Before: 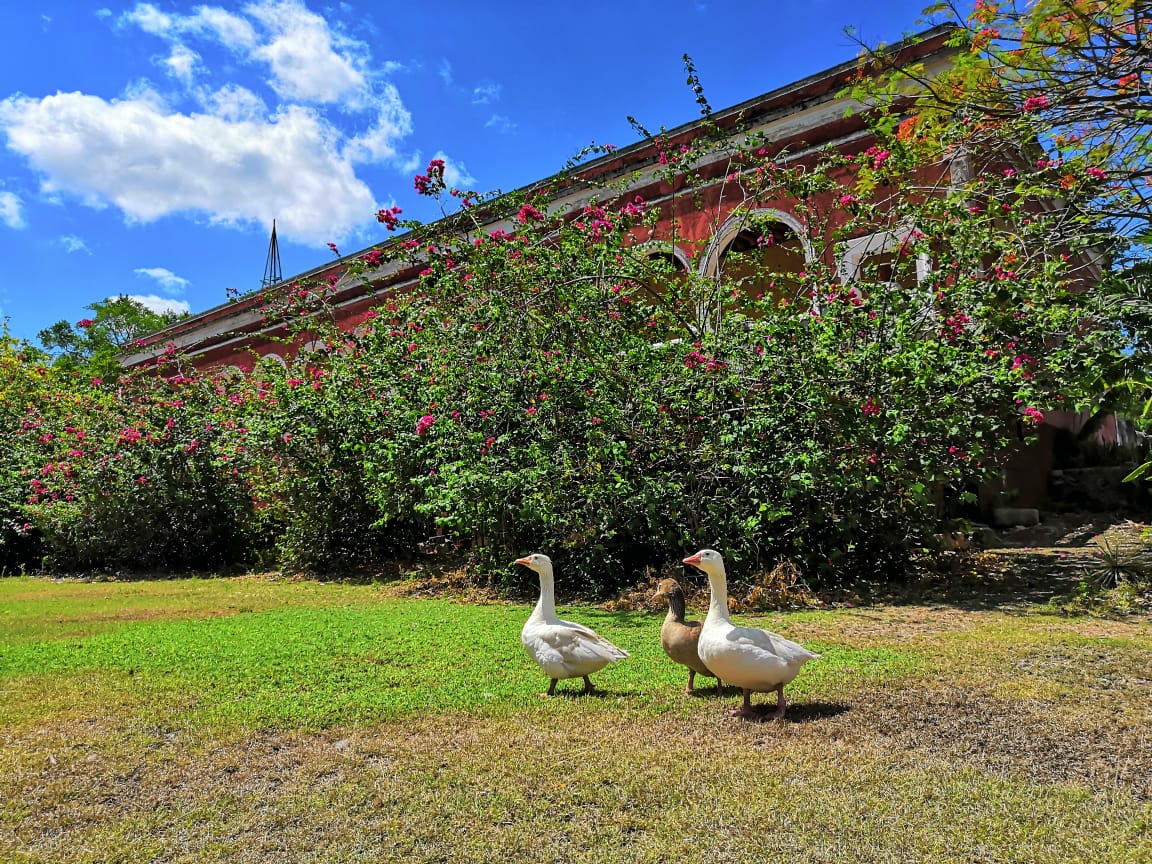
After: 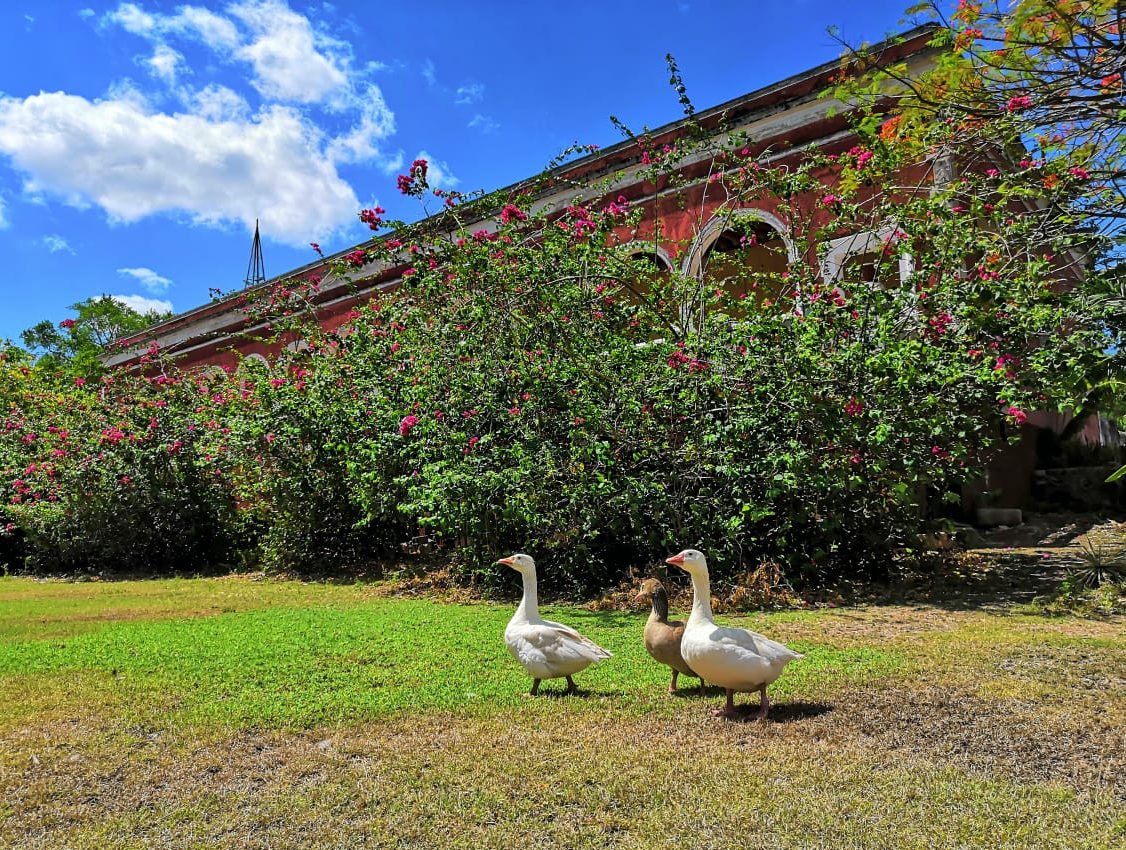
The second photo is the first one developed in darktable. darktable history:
crop and rotate: left 1.524%, right 0.733%, bottom 1.608%
